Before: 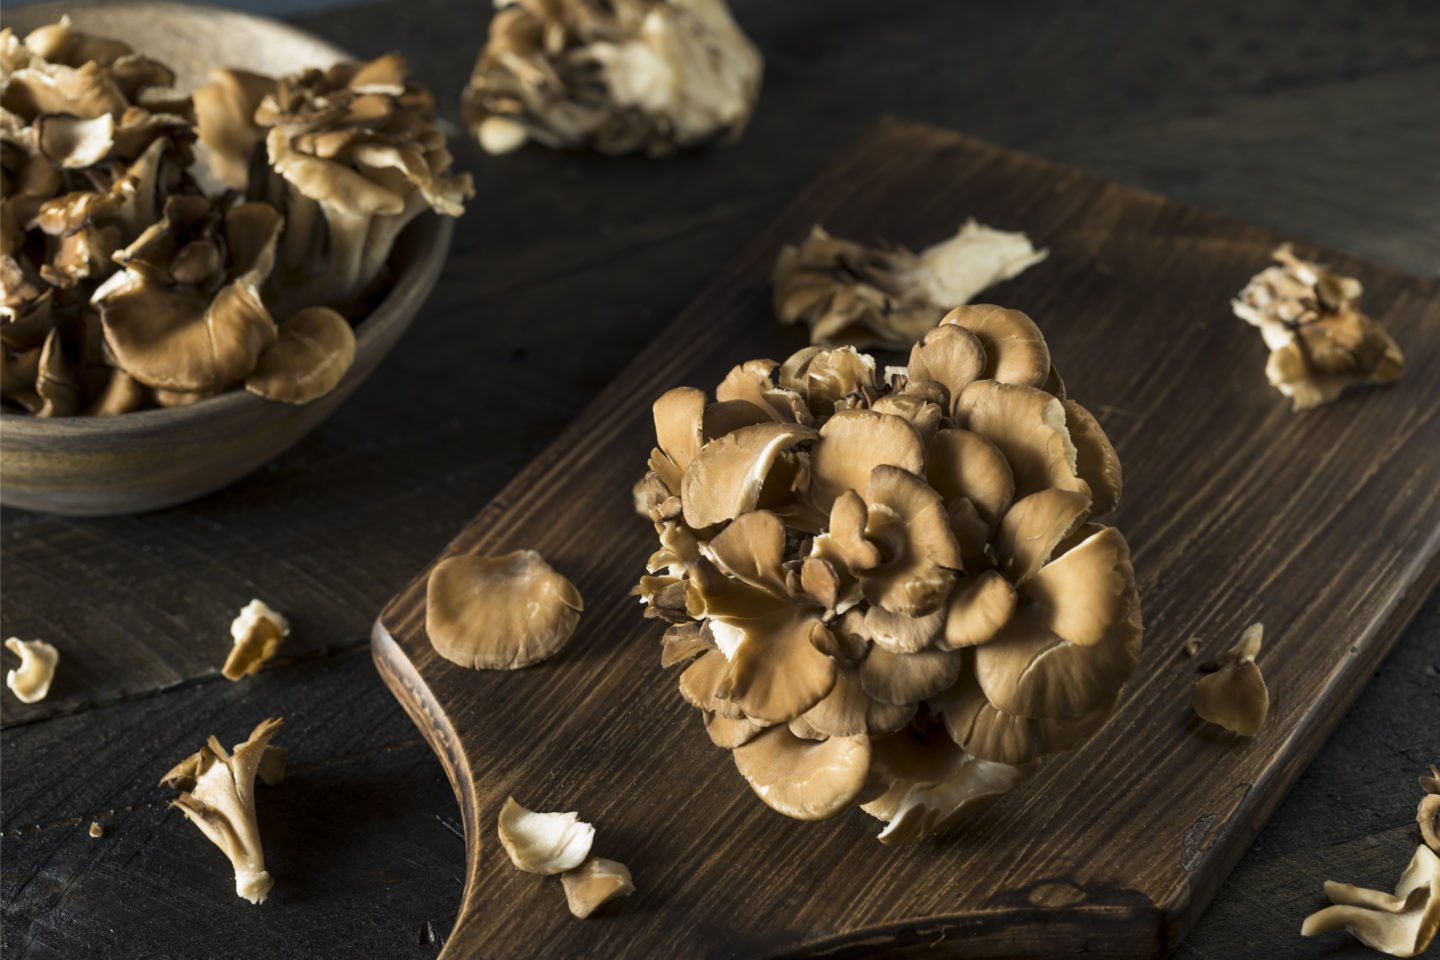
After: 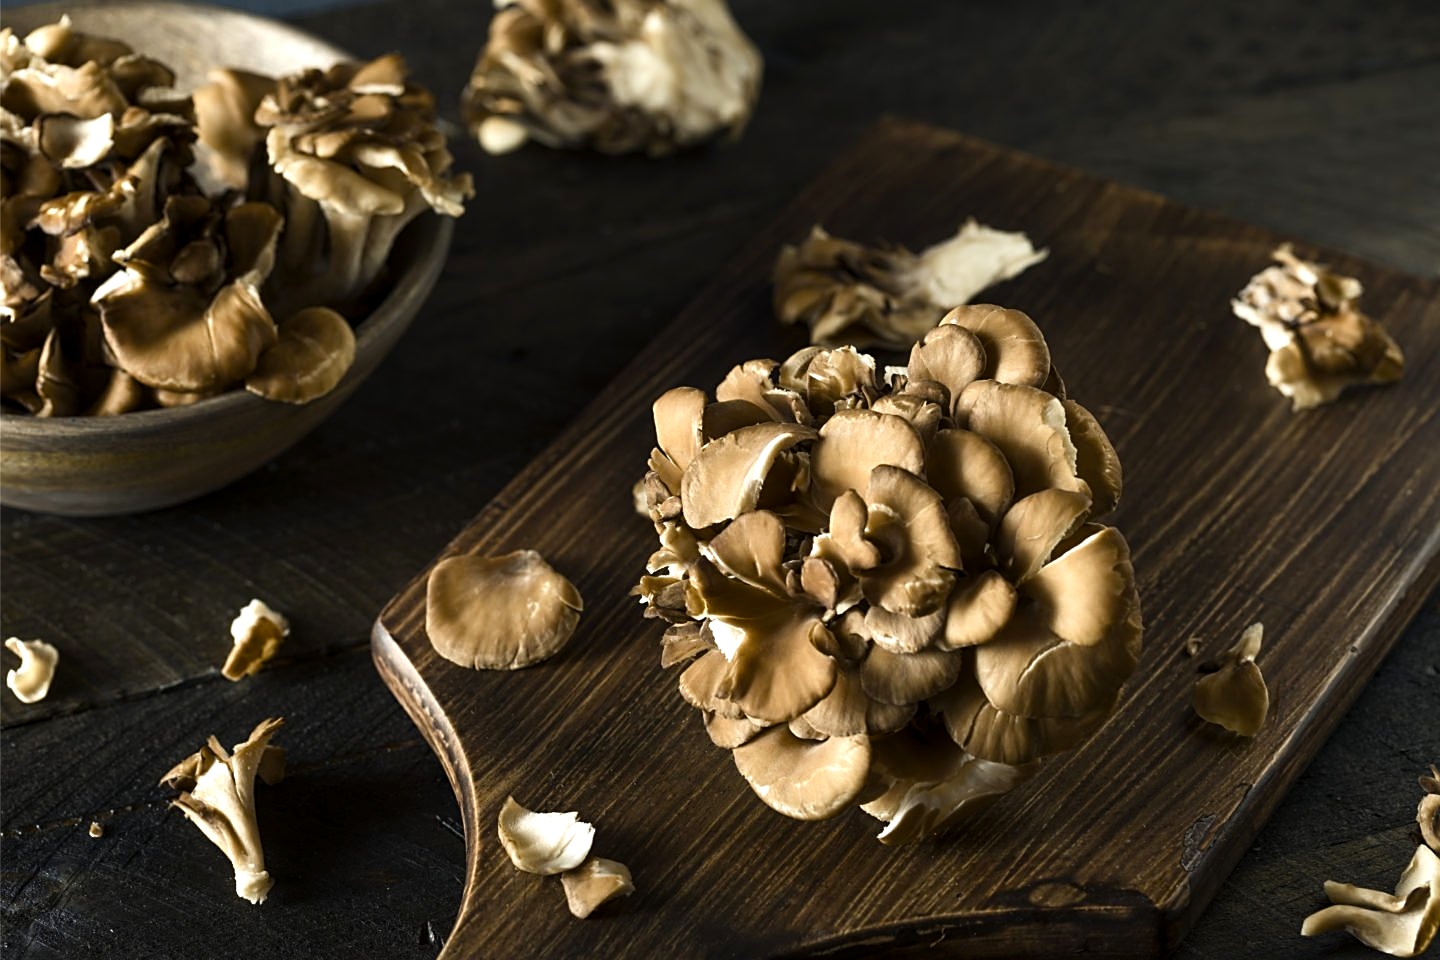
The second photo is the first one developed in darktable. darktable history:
sharpen: on, module defaults
color balance rgb: shadows lift › luminance -20%, power › hue 72.24°, highlights gain › luminance 15%, global offset › hue 171.6°, perceptual saturation grading › highlights -30%, perceptual saturation grading › shadows 20%, global vibrance 30%, contrast 10%
